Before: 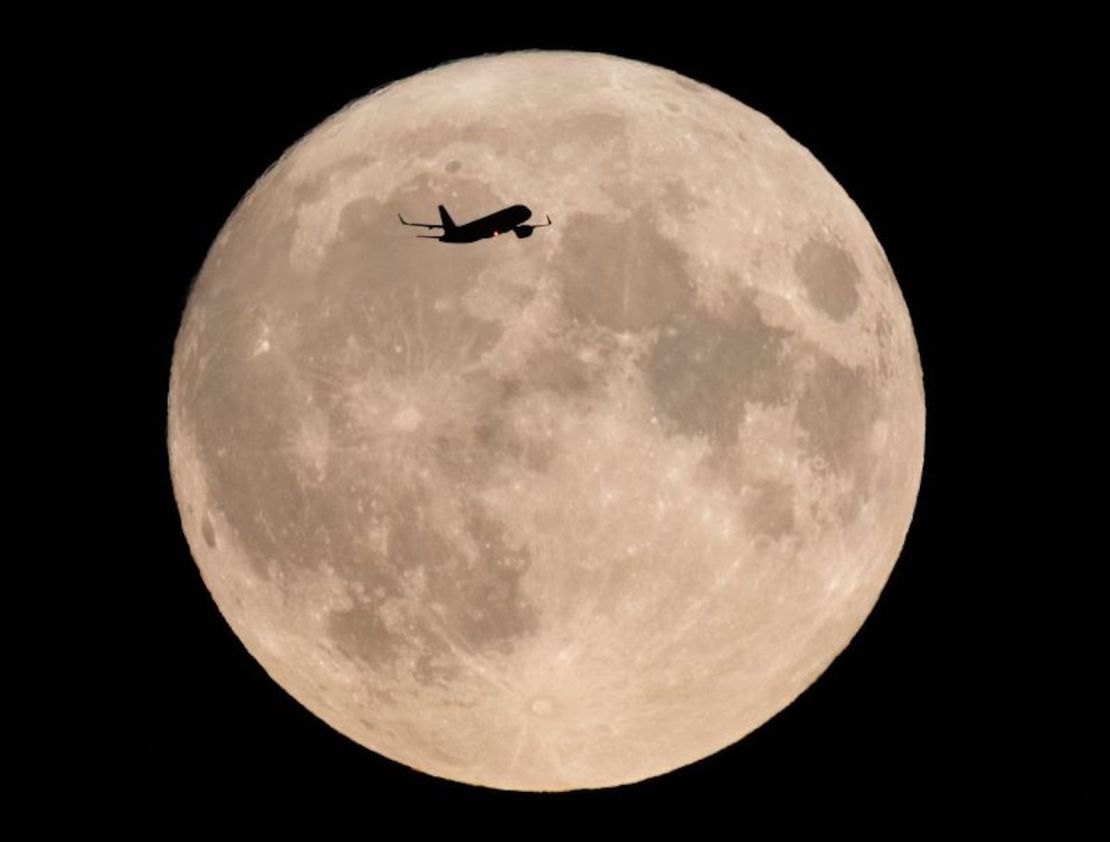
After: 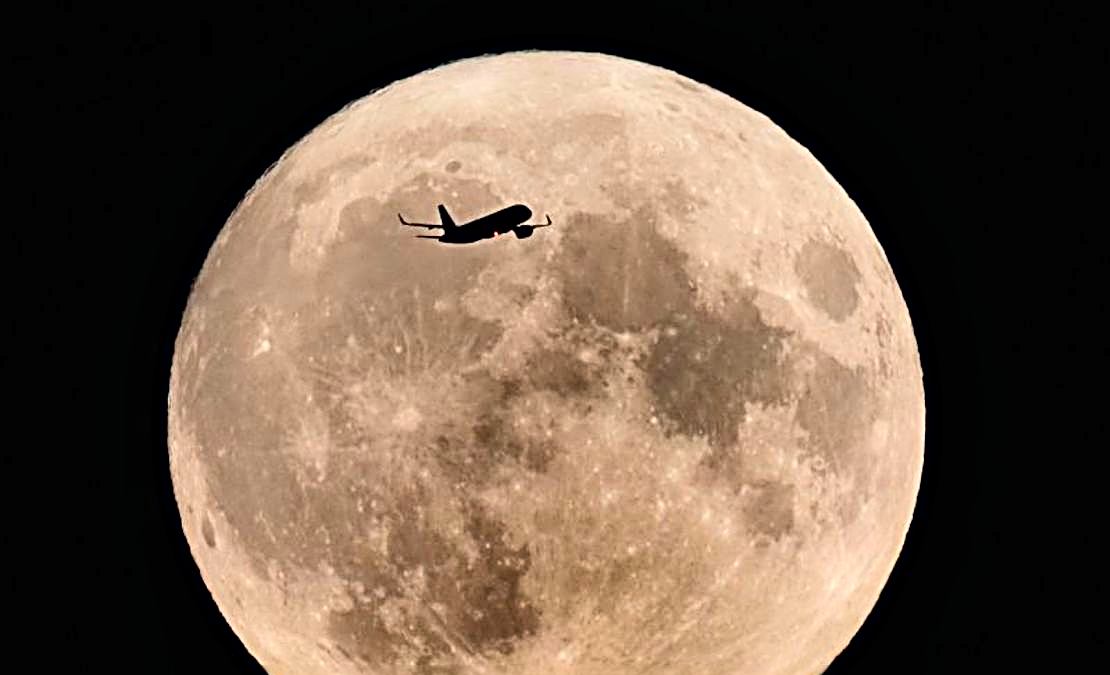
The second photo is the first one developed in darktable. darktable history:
sharpen: radius 3.677, amount 0.93
shadows and highlights: shadows 24.51, highlights -79.14, soften with gaussian
crop: bottom 19.727%
haze removal: compatibility mode true, adaptive false
contrast brightness saturation: contrast 0.203, brightness 0.161, saturation 0.225
